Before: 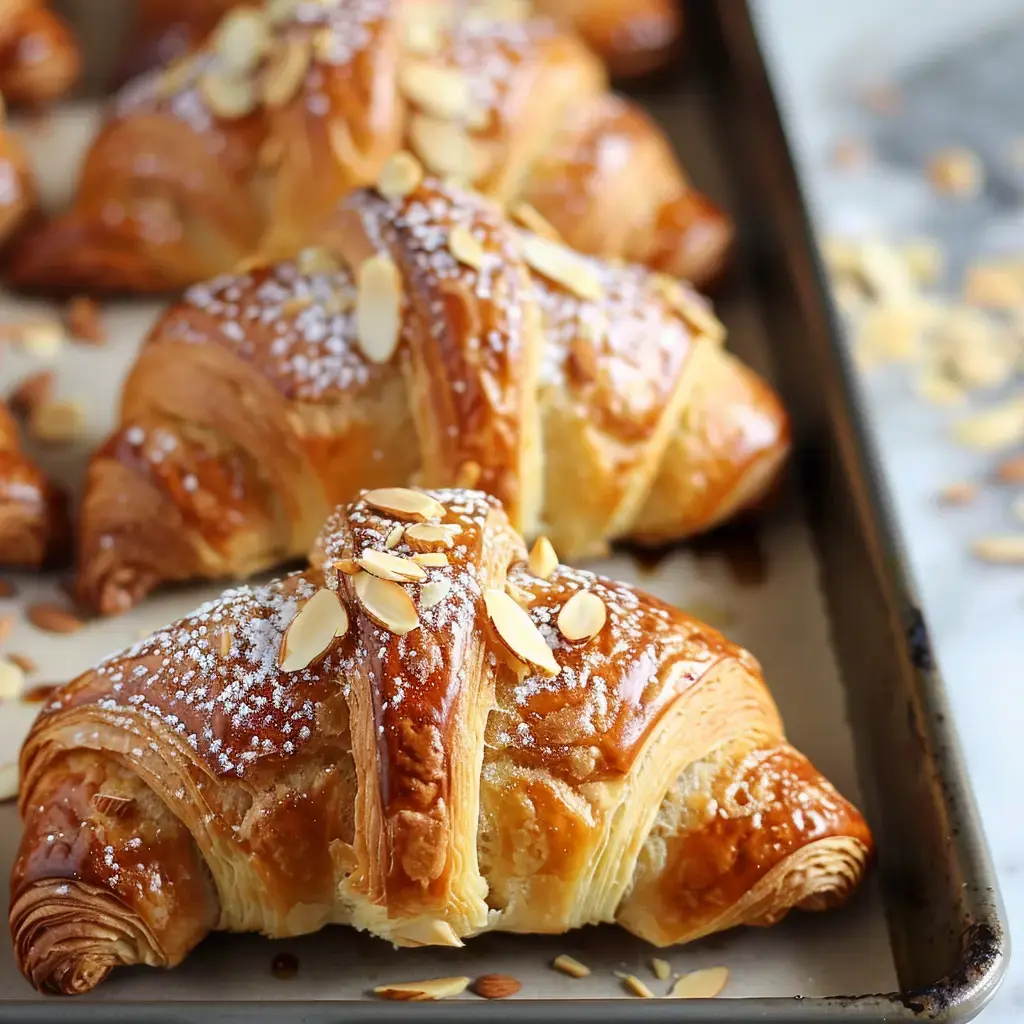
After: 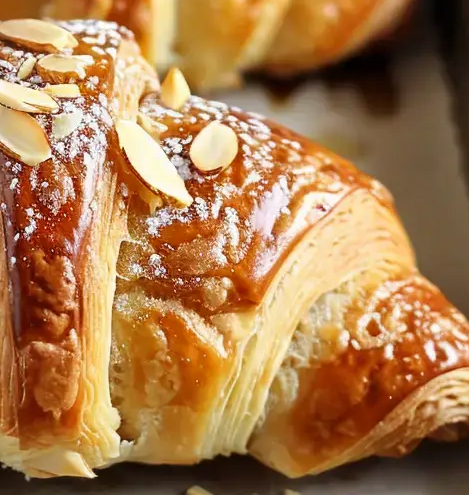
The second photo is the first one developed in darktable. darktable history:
tone equalizer: -8 EV -0.55 EV
shadows and highlights: soften with gaussian
crop: left 35.976%, top 45.819%, right 18.162%, bottom 5.807%
